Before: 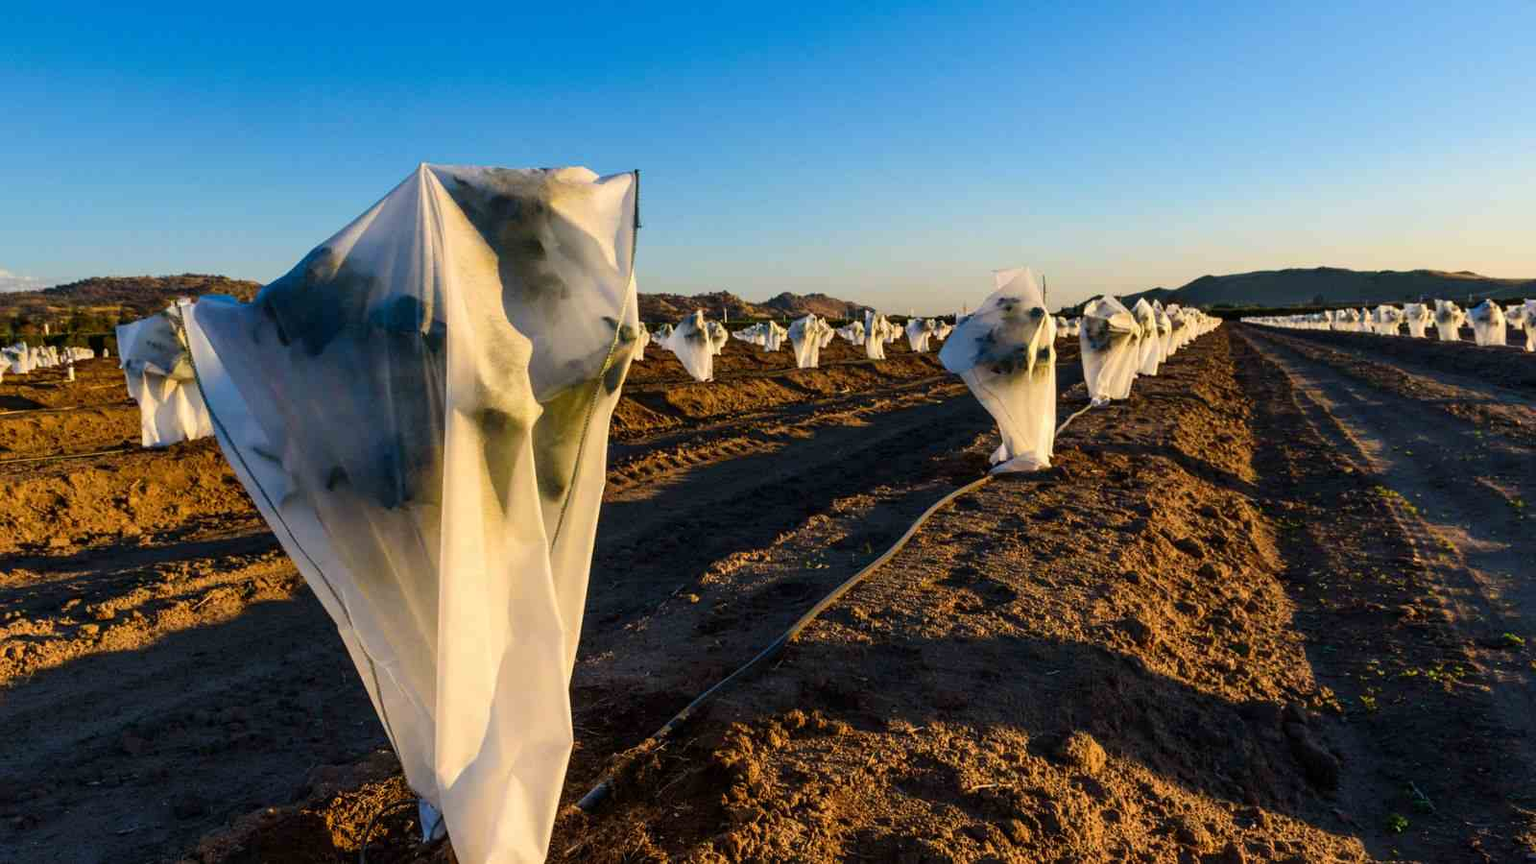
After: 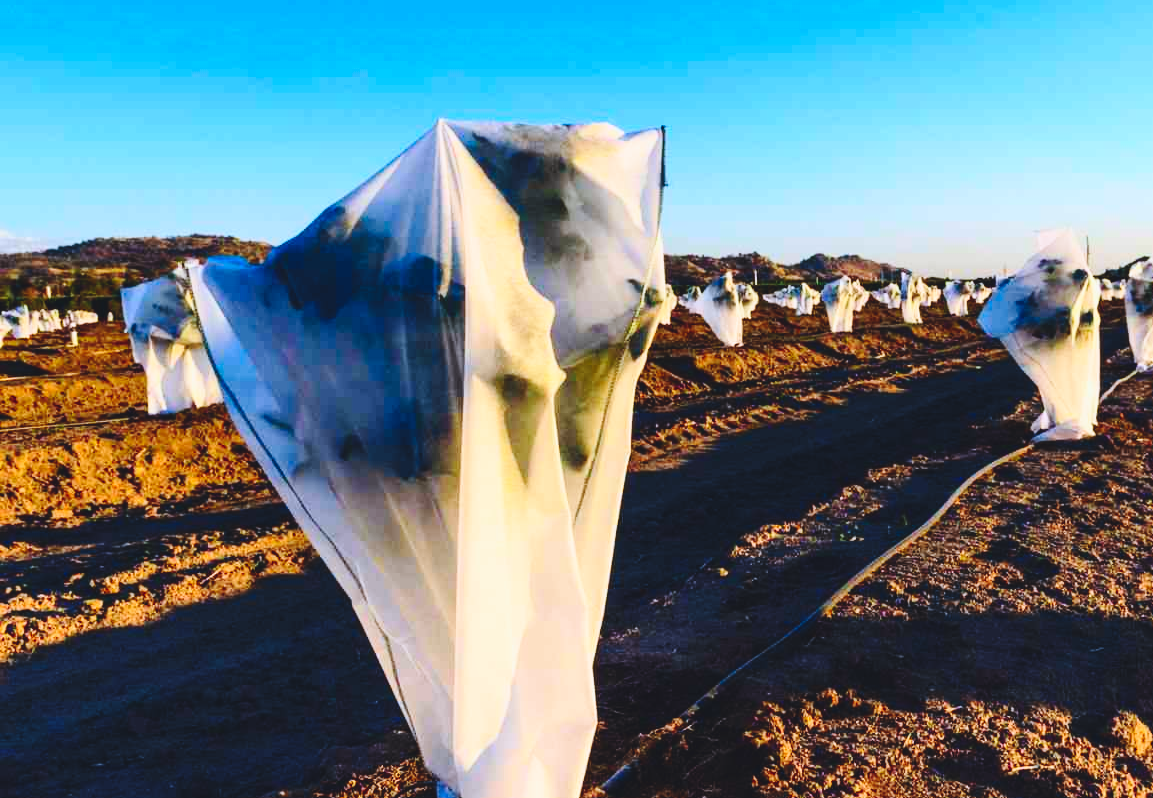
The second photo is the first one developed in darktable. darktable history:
tone equalizer: on, module defaults
exposure: black level correction -0.015, exposure -0.528 EV, compensate highlight preservation false
base curve: curves: ch0 [(0, 0) (0.028, 0.03) (0.121, 0.232) (0.46, 0.748) (0.859, 0.968) (1, 1)], preserve colors none
color calibration: gray › normalize channels true, illuminant custom, x 0.371, y 0.383, temperature 4281.63 K, gamut compression 0.021
contrast brightness saturation: contrast 0.227, brightness 0.096, saturation 0.29
crop: top 5.775%, right 27.894%, bottom 5.521%
